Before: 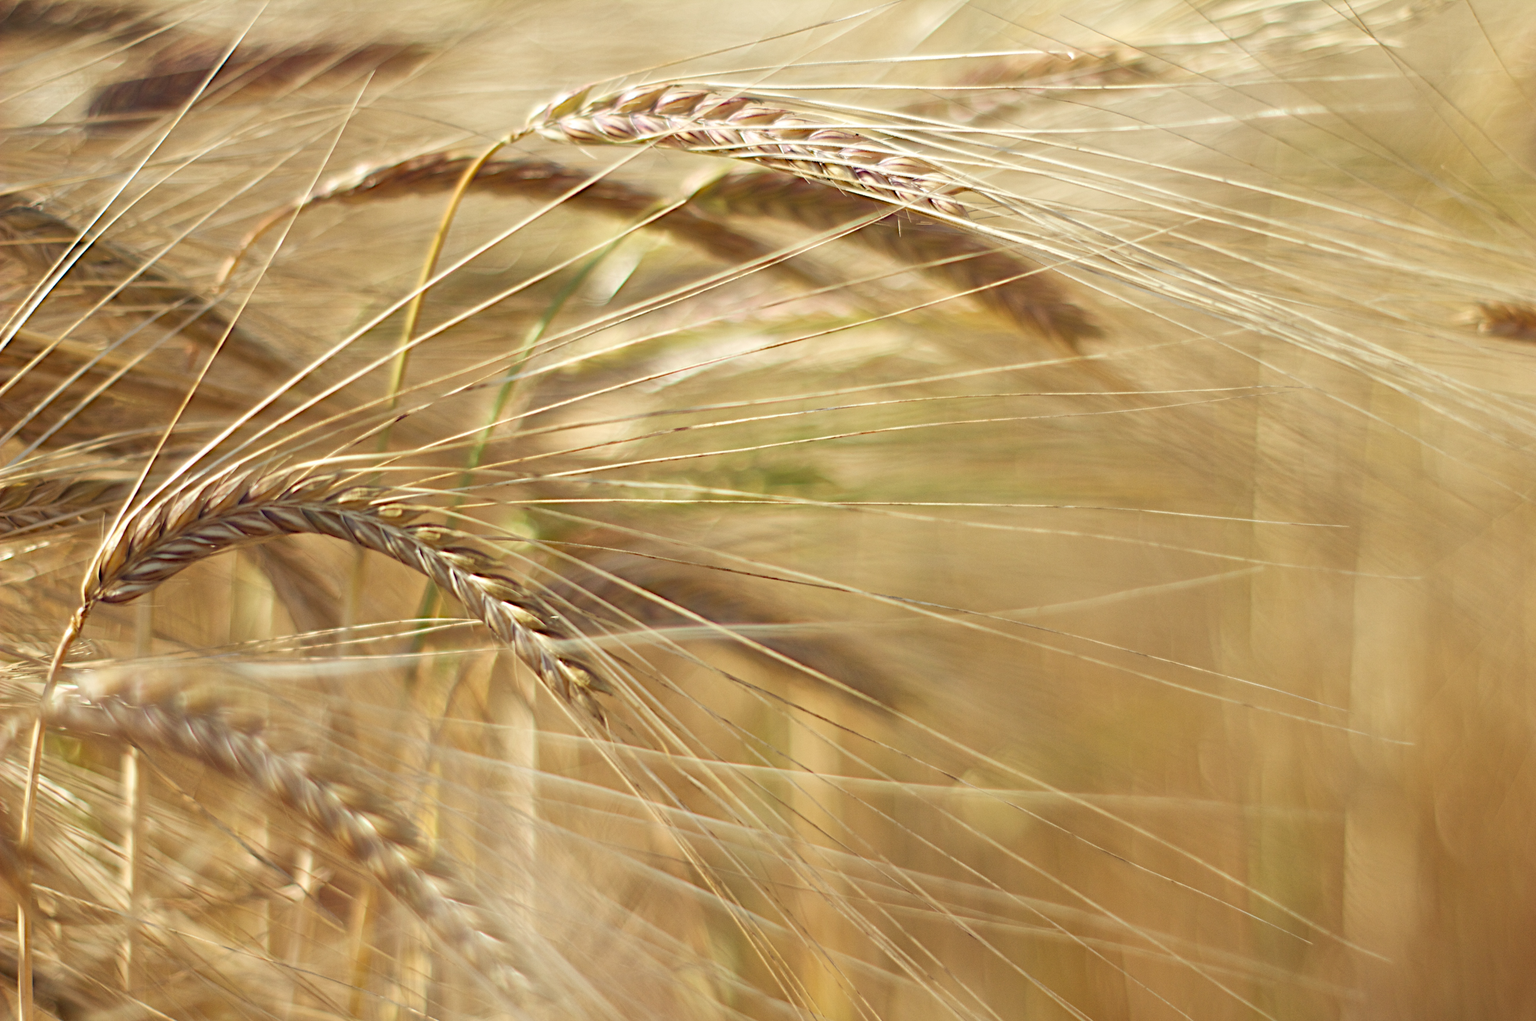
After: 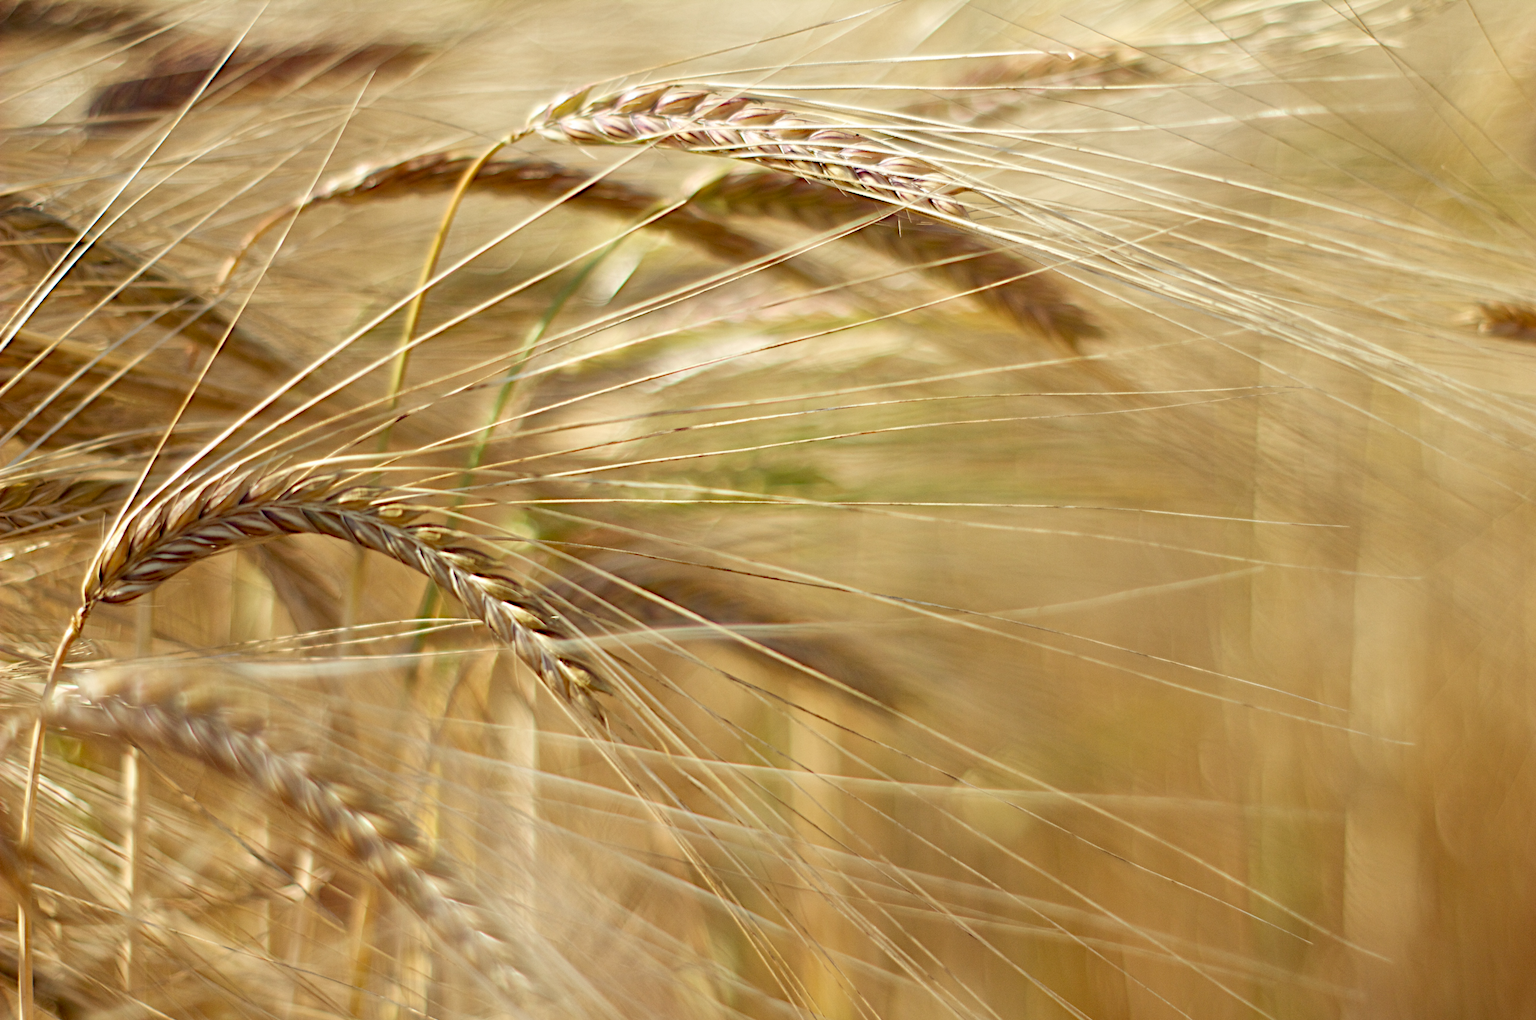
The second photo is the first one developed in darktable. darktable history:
exposure: black level correction 0.017, exposure -0.006 EV, compensate exposure bias true, compensate highlight preservation false
